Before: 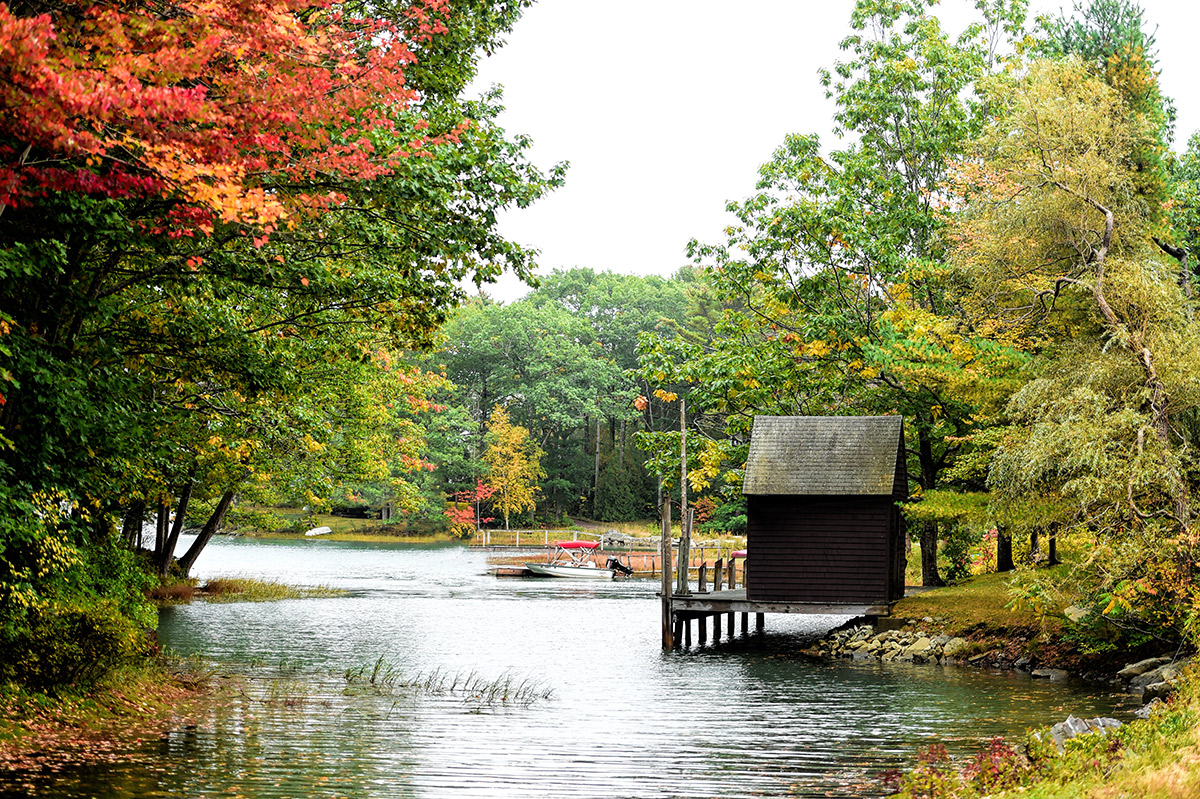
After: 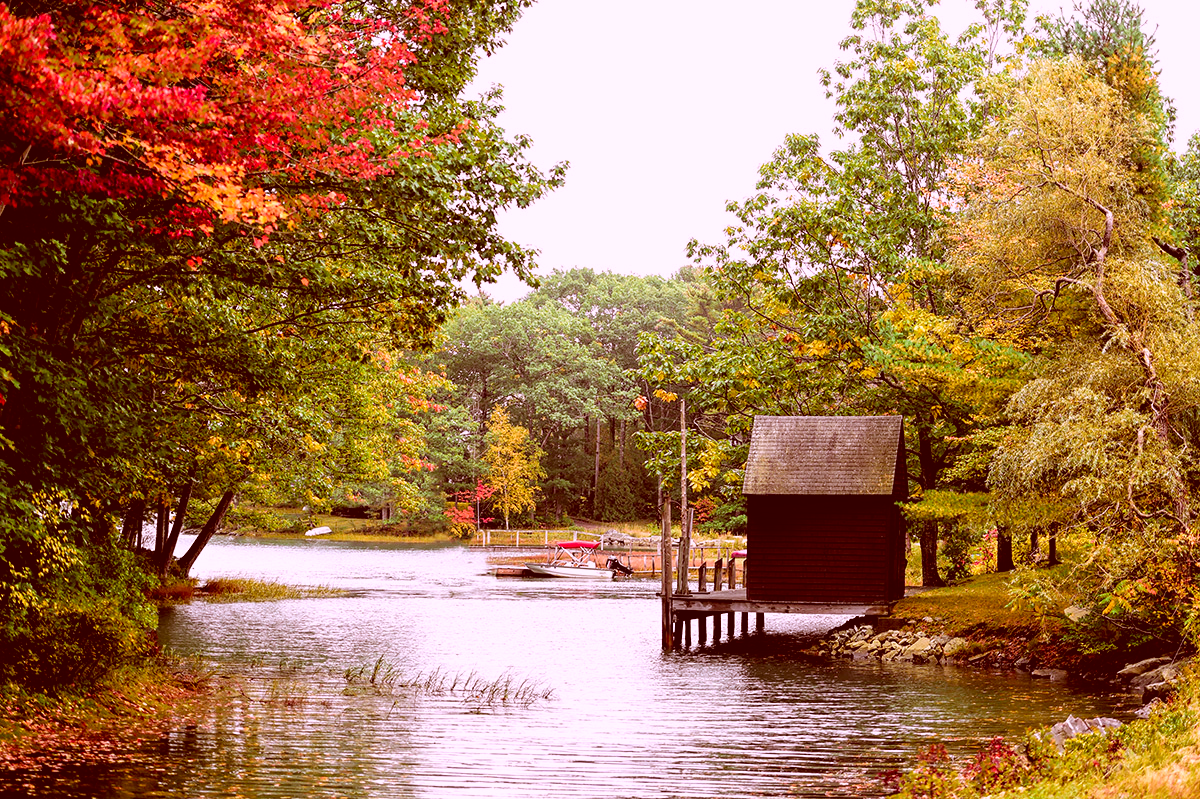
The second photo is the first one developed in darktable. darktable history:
color balance rgb: perceptual saturation grading › global saturation 30.349%
exposure: compensate exposure bias true, compensate highlight preservation false
color correction: highlights a* 9.27, highlights b* 8.78, shadows a* 39.36, shadows b* 39.35, saturation 0.784
color calibration: illuminant custom, x 0.367, y 0.392, temperature 4433.11 K
